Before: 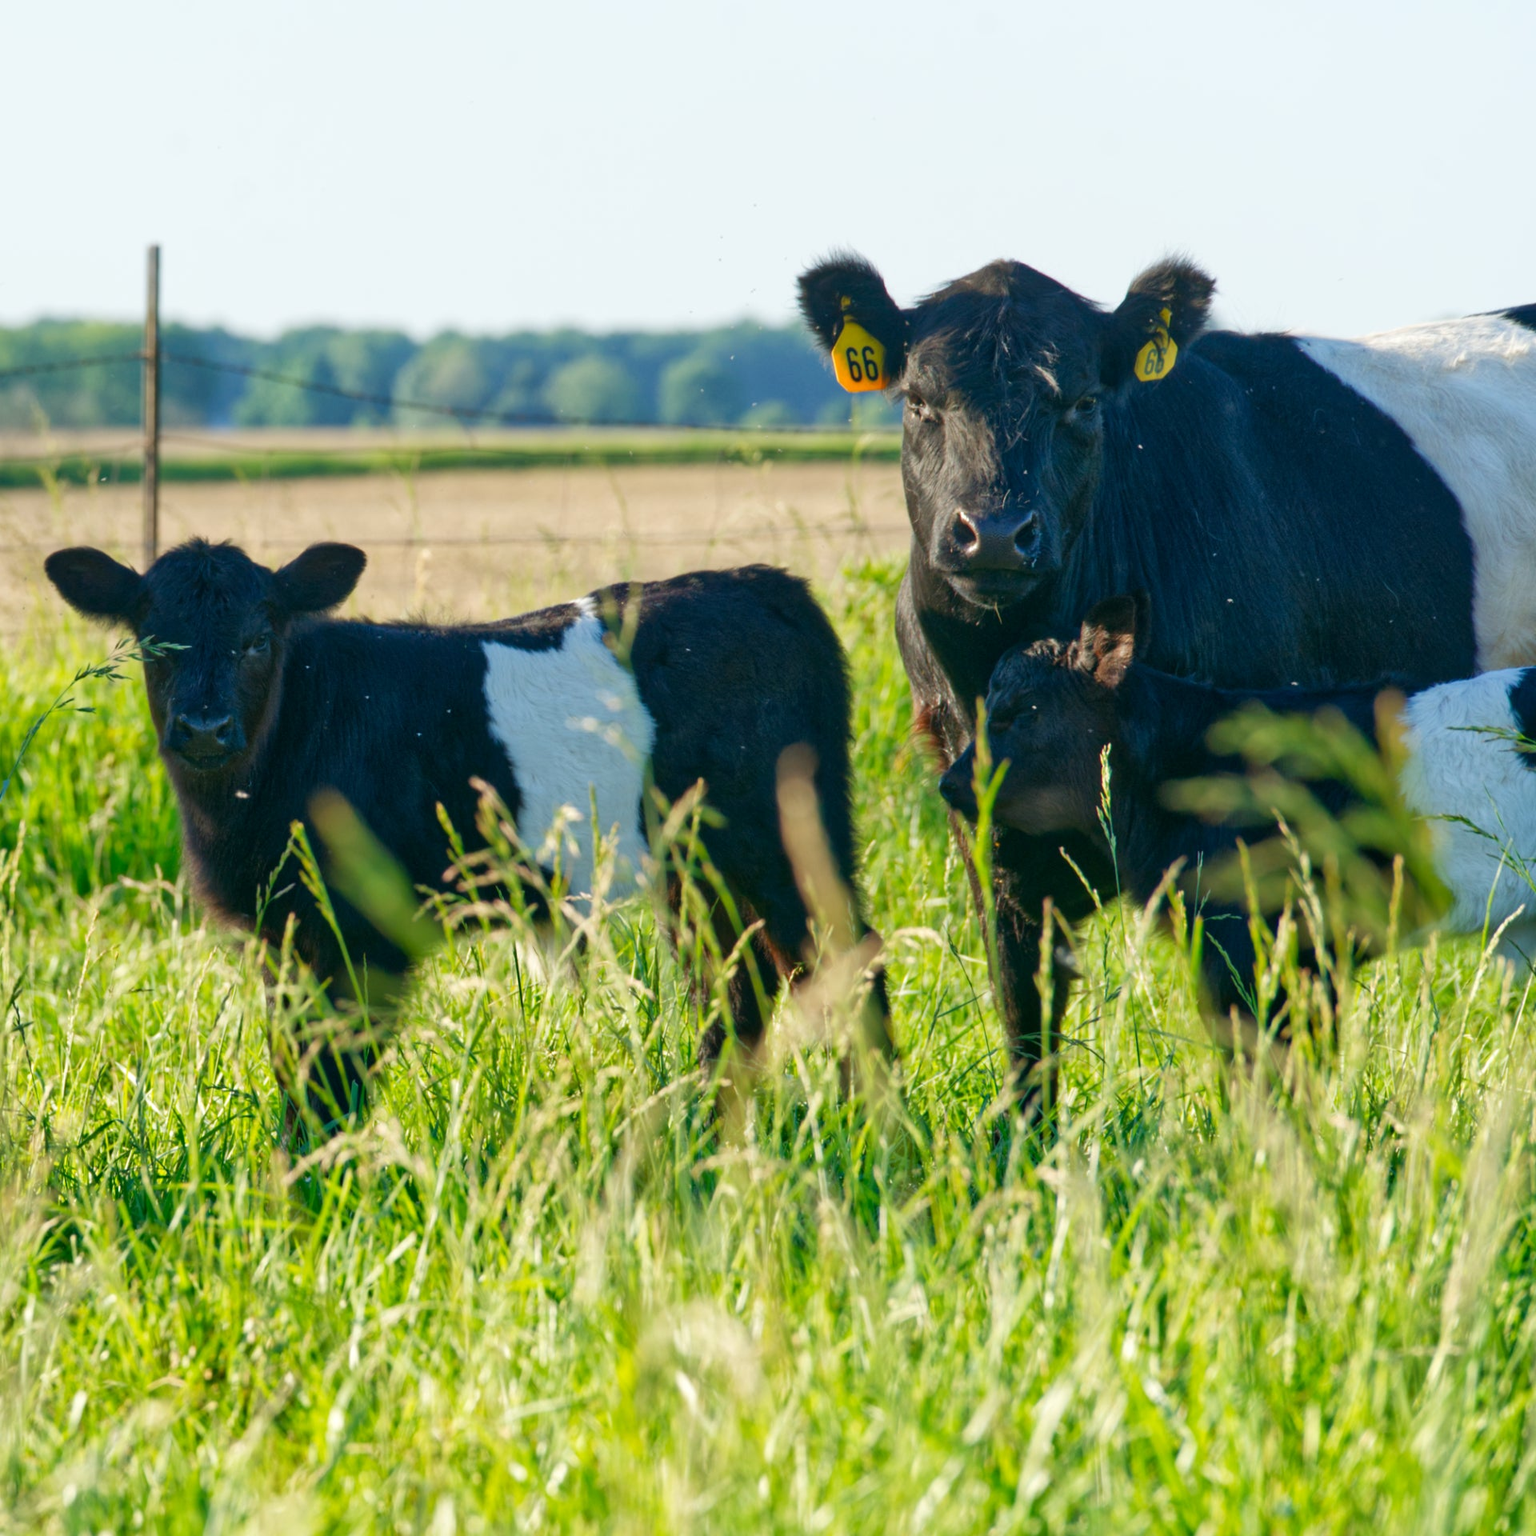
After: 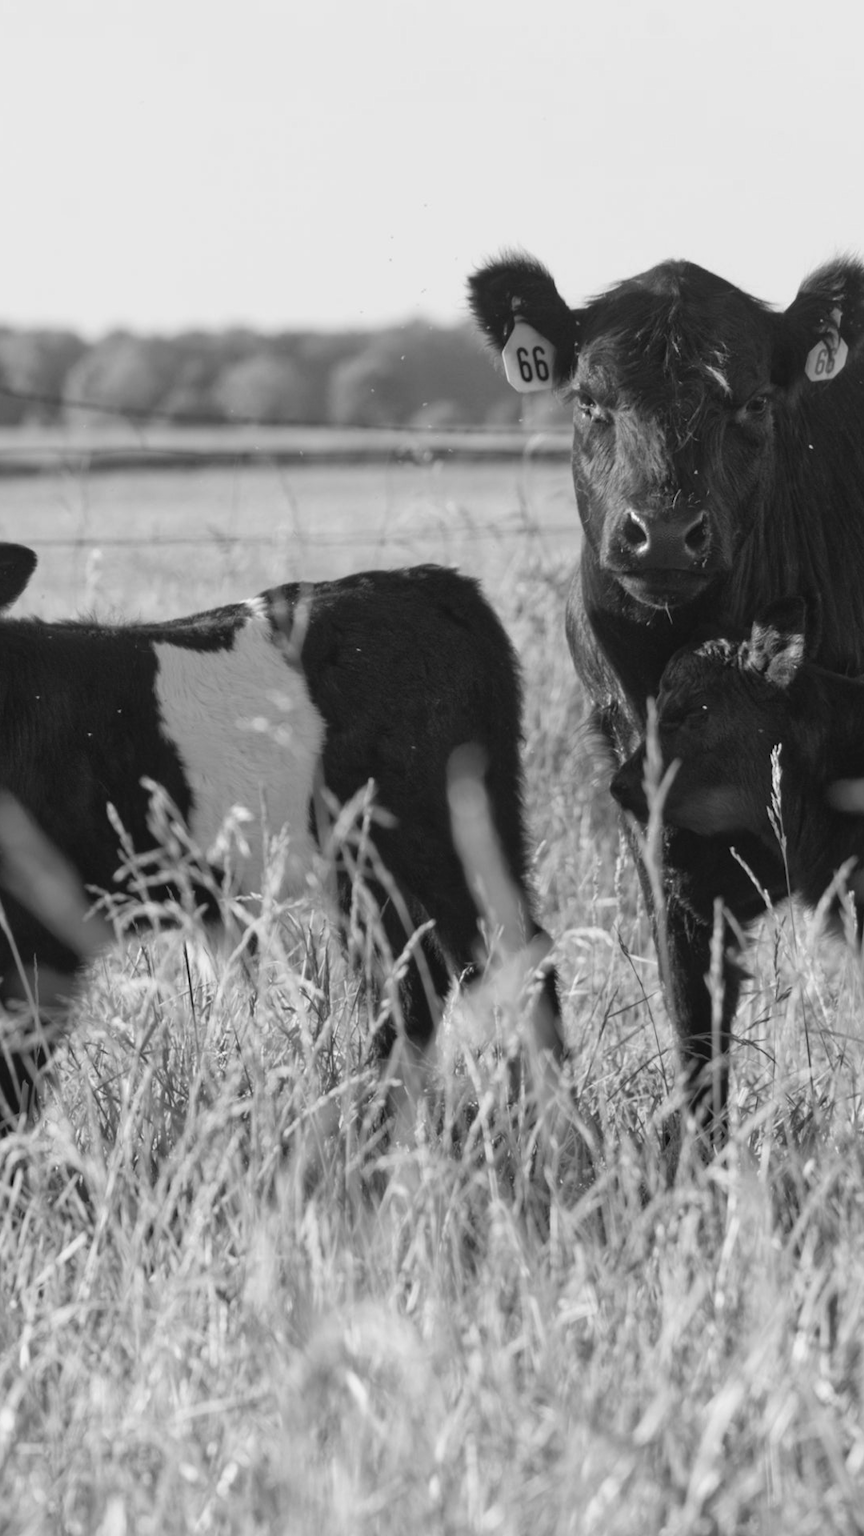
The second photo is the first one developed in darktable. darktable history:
monochrome: on, module defaults
contrast brightness saturation: contrast -0.08, brightness -0.04, saturation -0.11
crop: left 21.496%, right 22.254%
